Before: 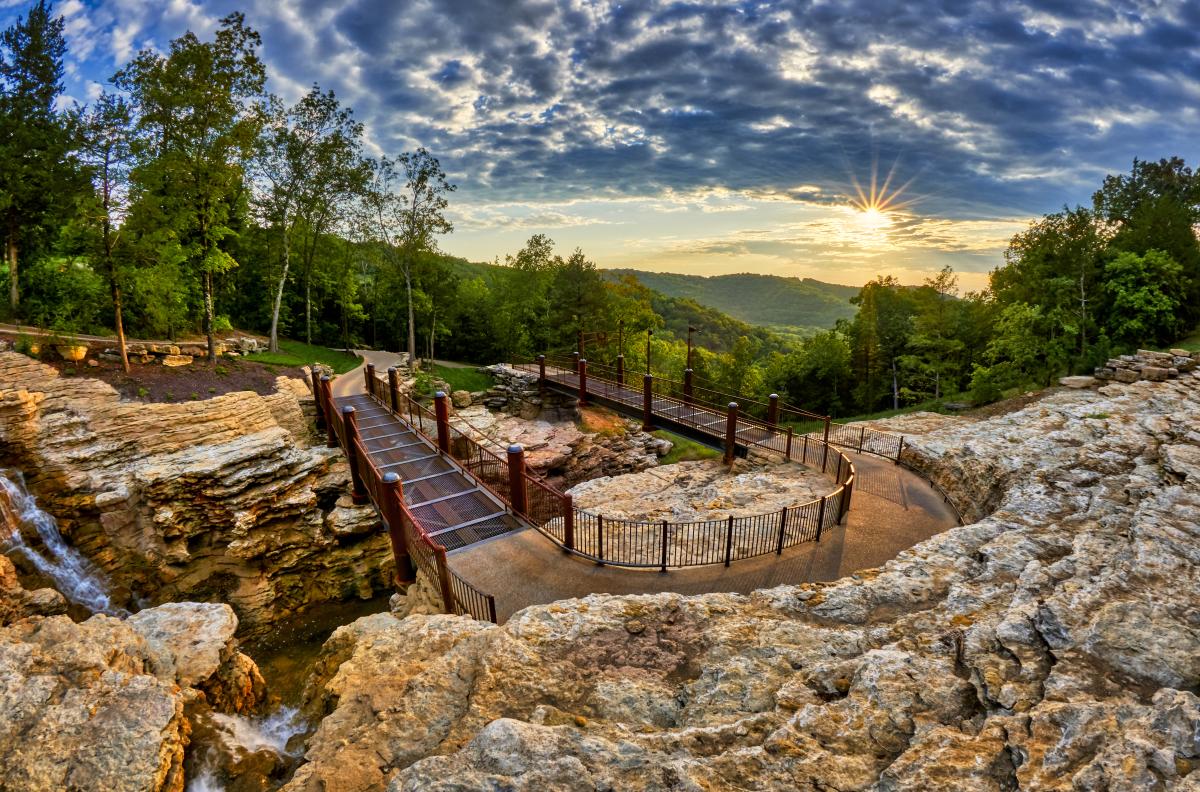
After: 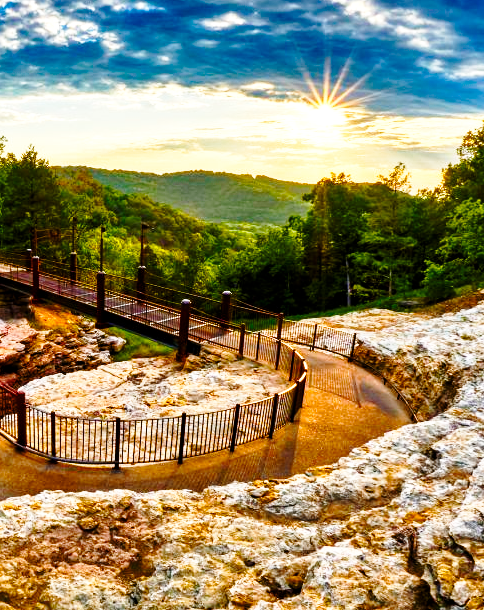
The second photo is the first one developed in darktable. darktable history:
crop: left 45.614%, top 13.082%, right 14.04%, bottom 9.864%
base curve: curves: ch0 [(0, 0) (0.028, 0.03) (0.121, 0.232) (0.46, 0.748) (0.859, 0.968) (1, 1)], preserve colors none
color balance rgb: shadows fall-off 101.776%, perceptual saturation grading › global saturation 20%, perceptual saturation grading › highlights -25.863%, perceptual saturation grading › shadows 49.253%, perceptual brilliance grading › global brilliance 14.718%, perceptual brilliance grading › shadows -35.83%, mask middle-gray fulcrum 22.763%
